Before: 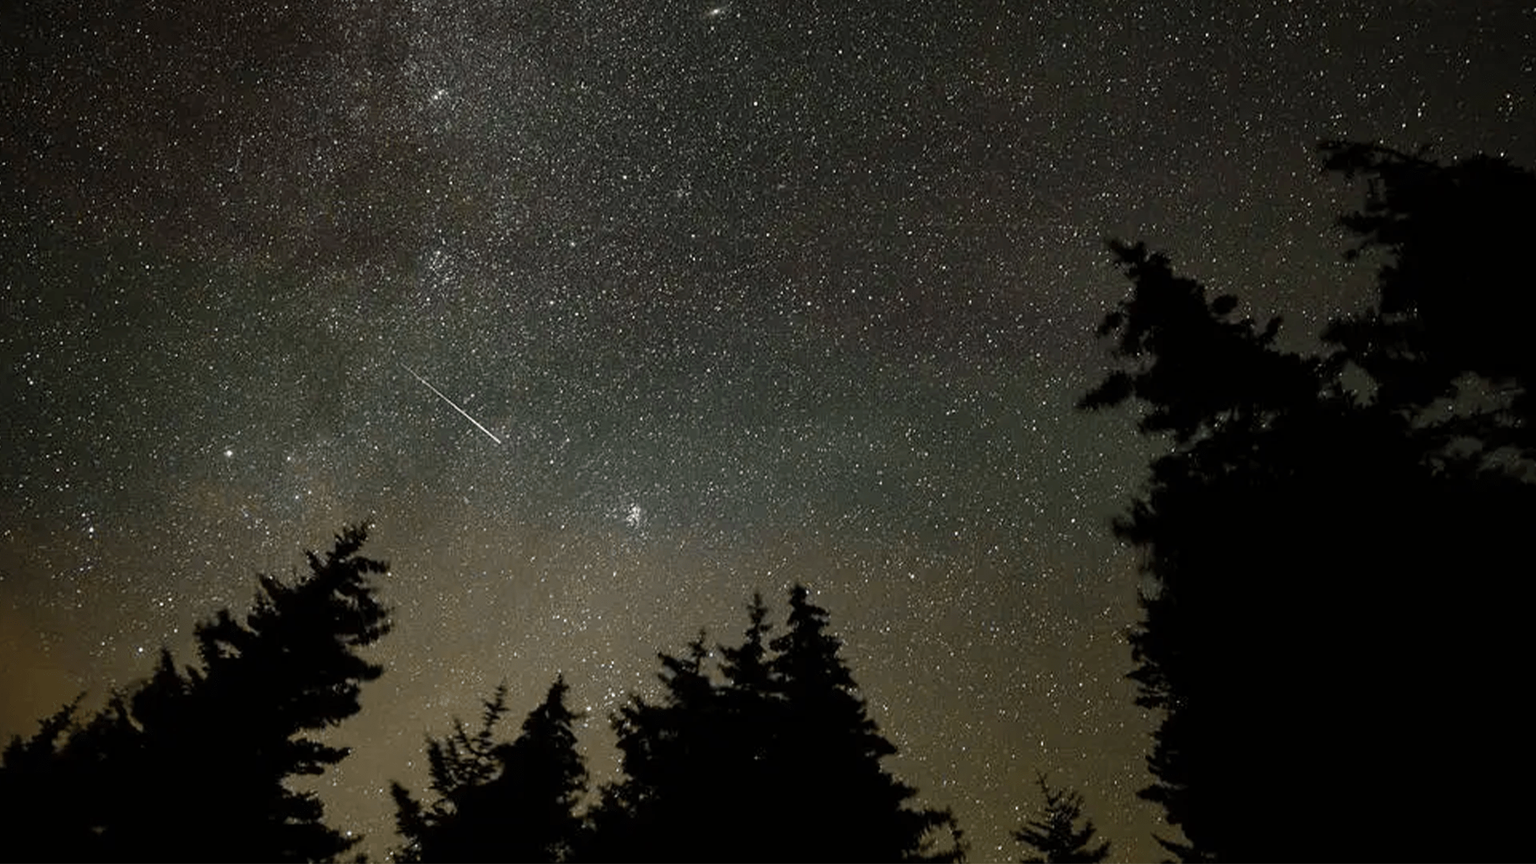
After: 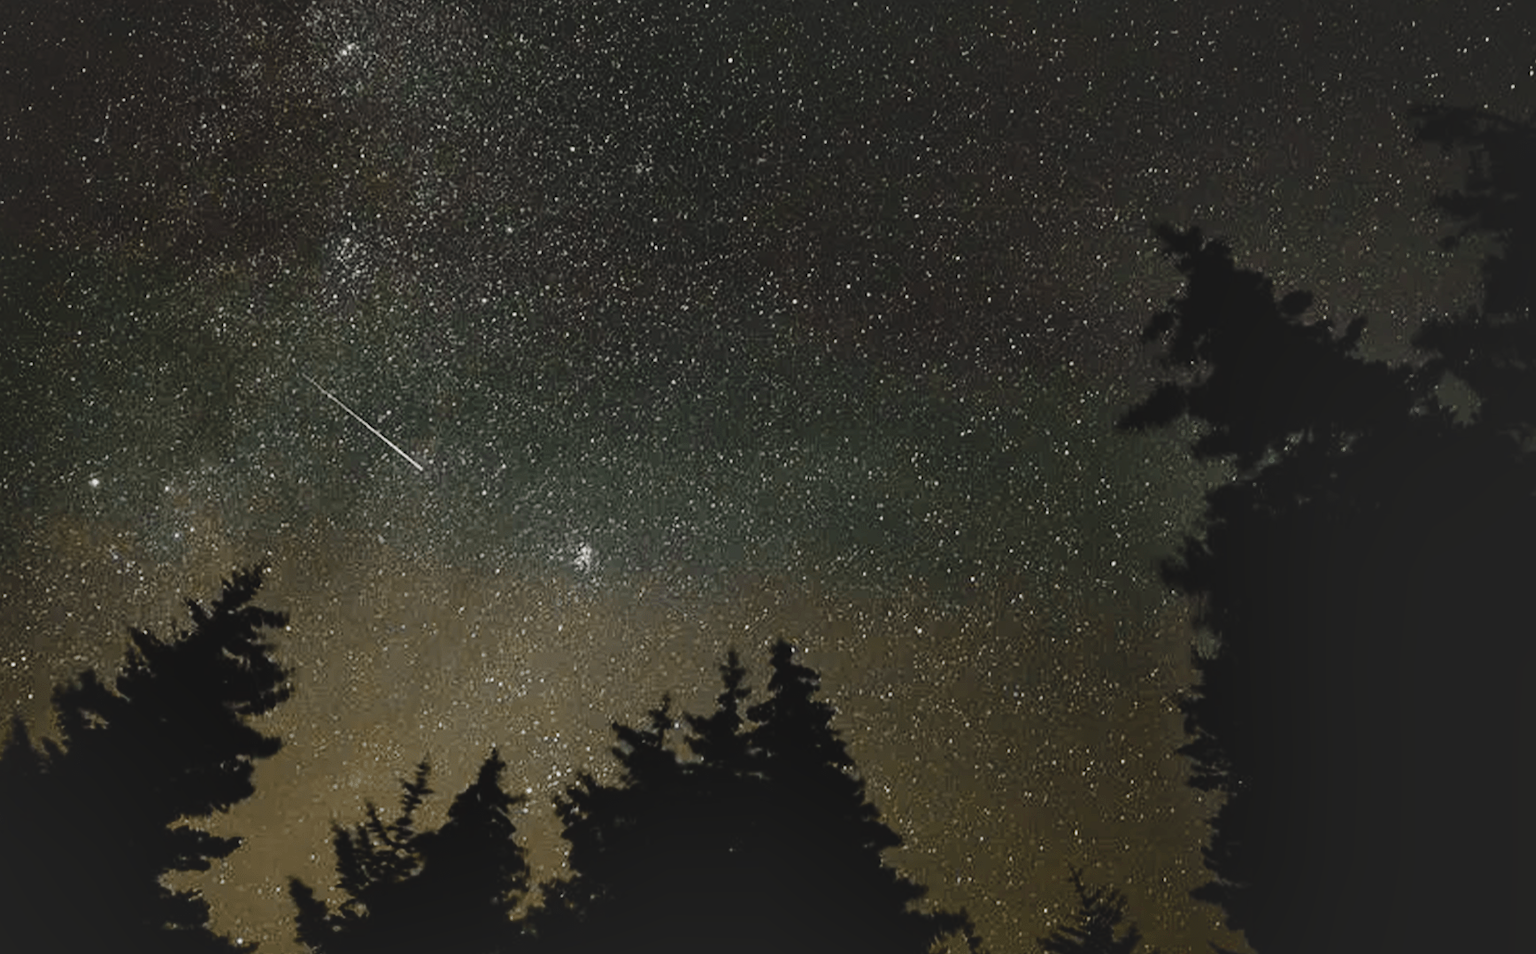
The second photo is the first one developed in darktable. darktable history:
shadows and highlights: shadows 62.66, white point adjustment 0.37, highlights -34.44, compress 83.82%
crop: left 9.807%, top 6.259%, right 7.334%, bottom 2.177%
exposure: black level correction -0.016, exposure -1.018 EV, compensate highlight preservation false
base curve: curves: ch0 [(0, 0) (0.028, 0.03) (0.121, 0.232) (0.46, 0.748) (0.859, 0.968) (1, 1)], preserve colors none
